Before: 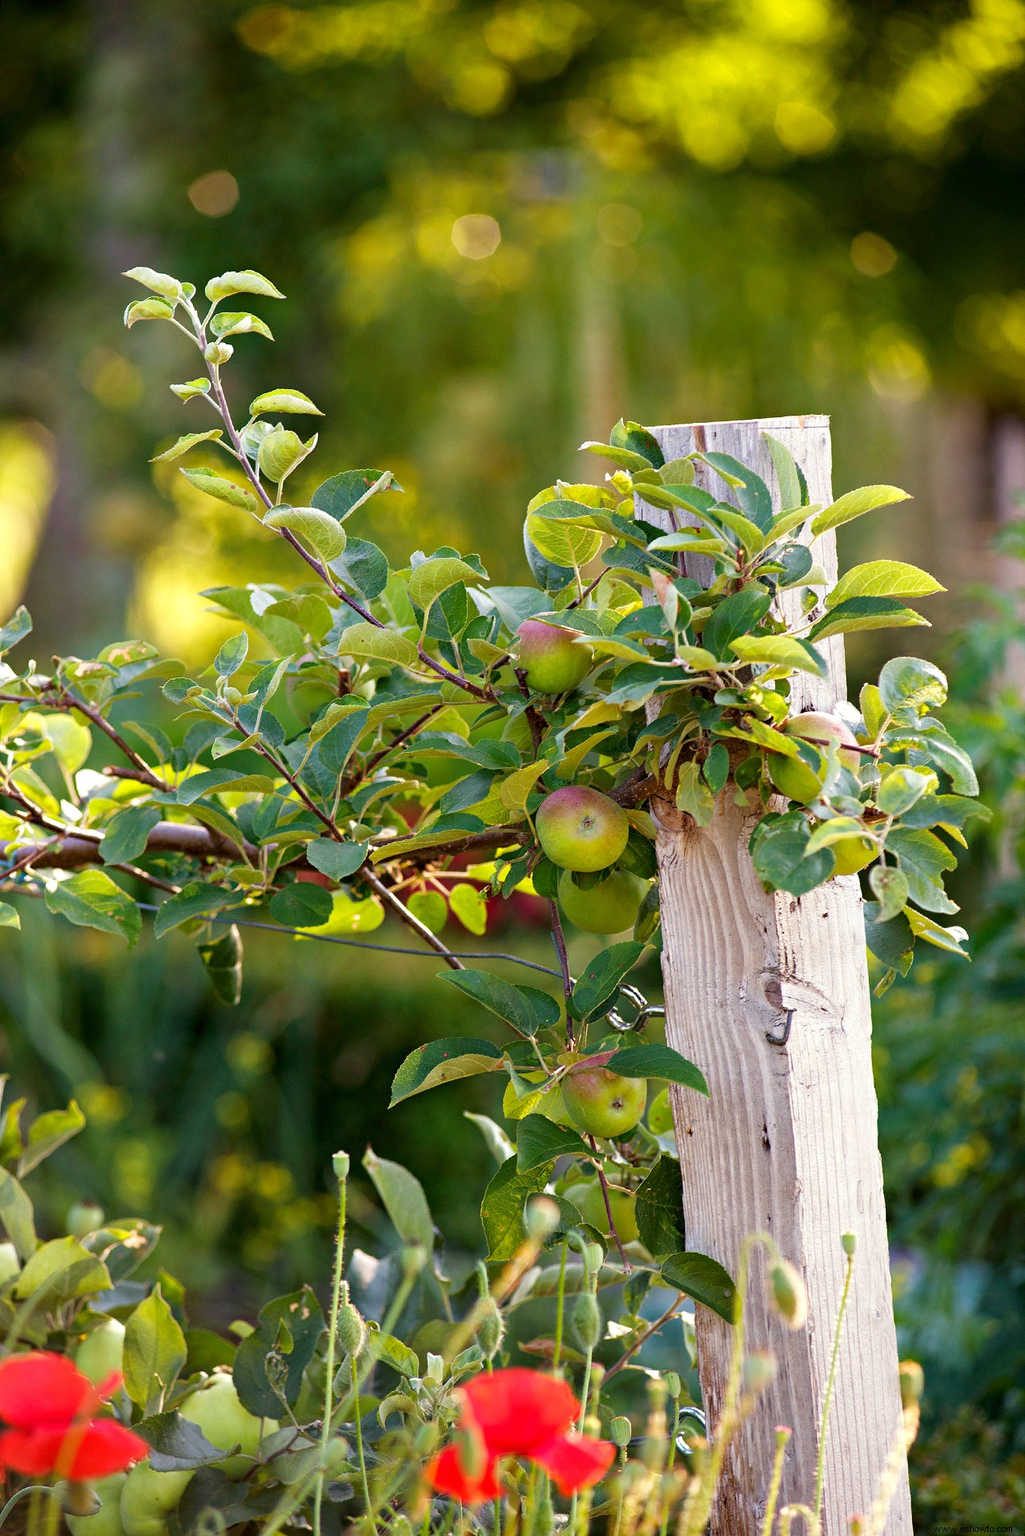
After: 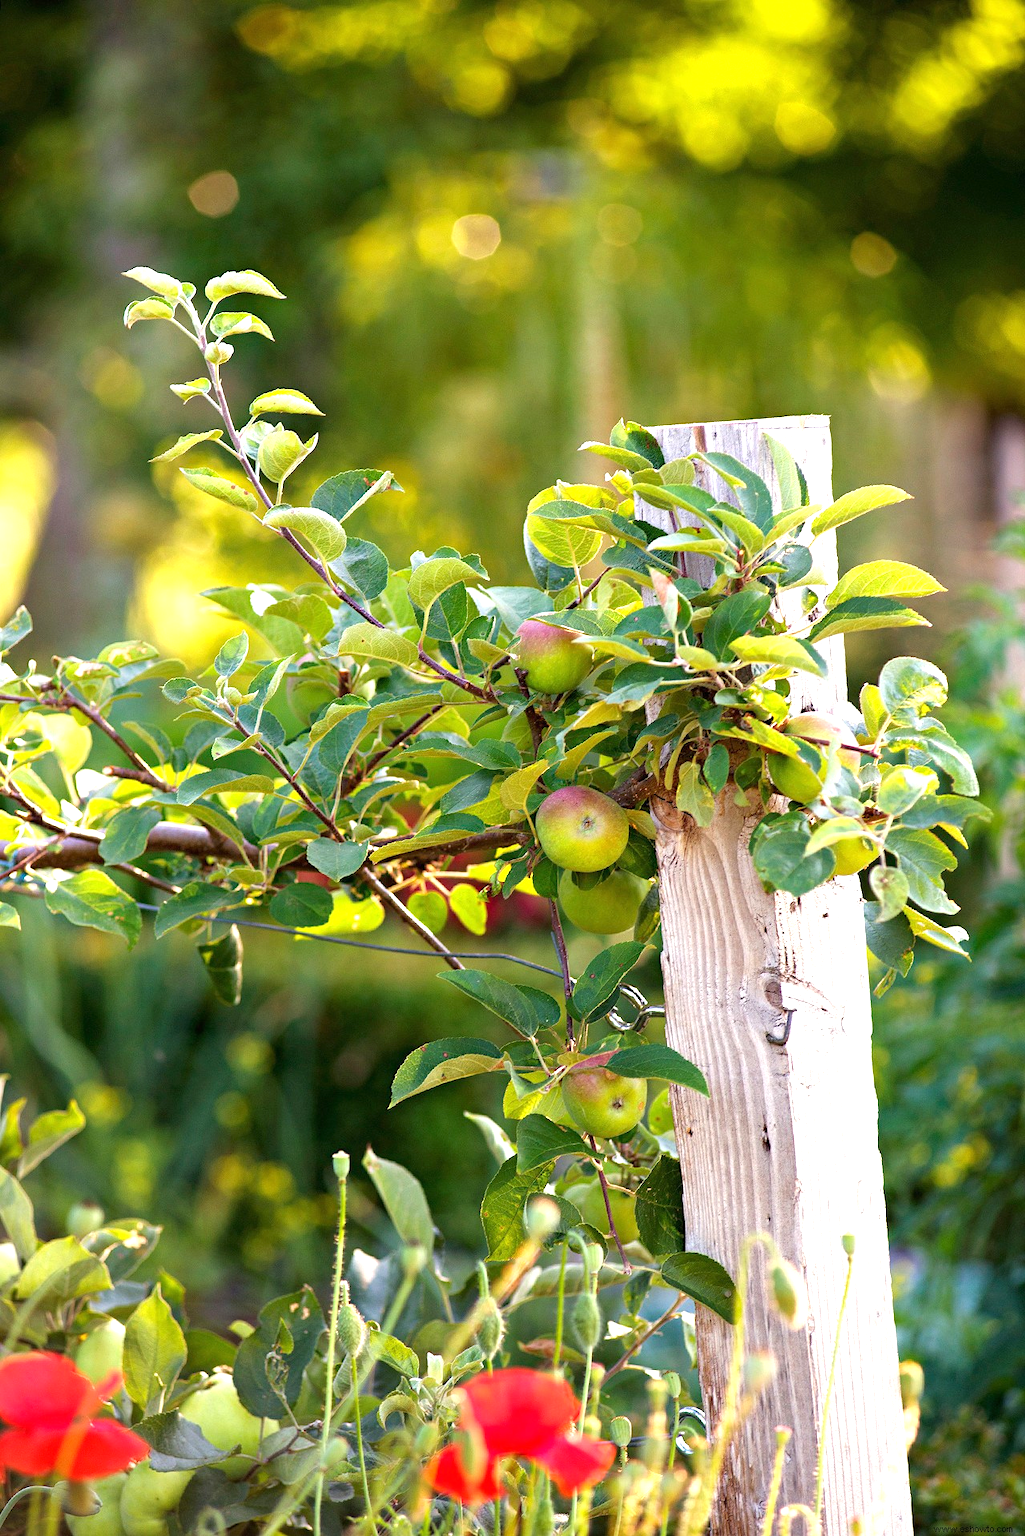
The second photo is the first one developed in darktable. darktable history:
exposure: black level correction 0, exposure 0.68 EV, compensate highlight preservation false
